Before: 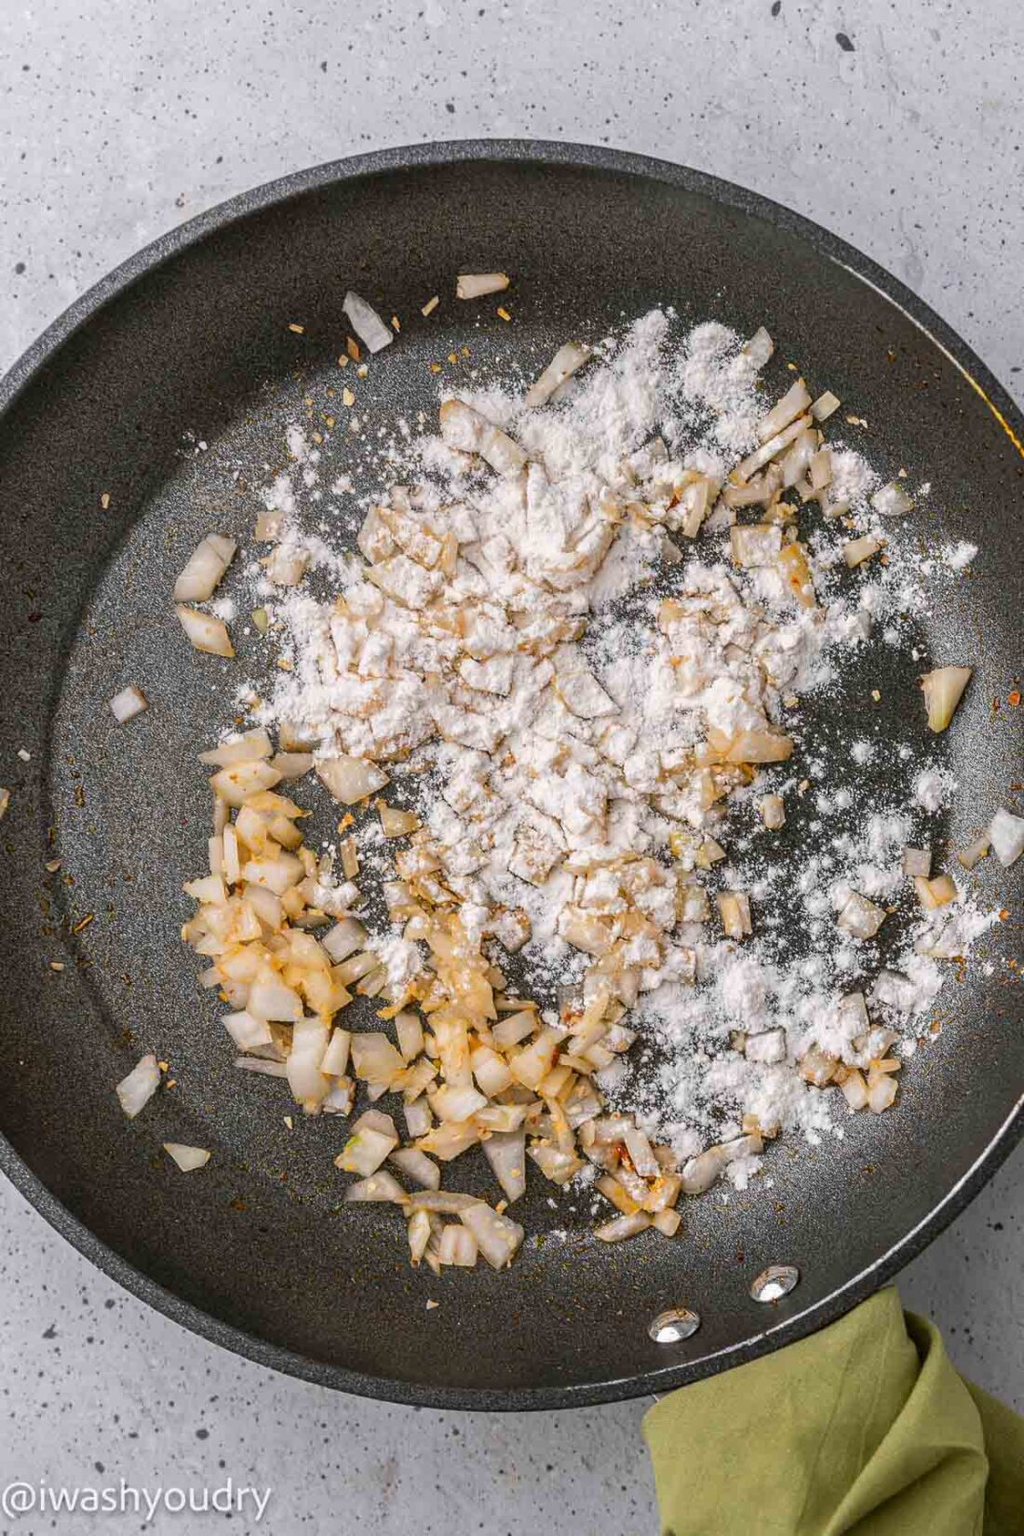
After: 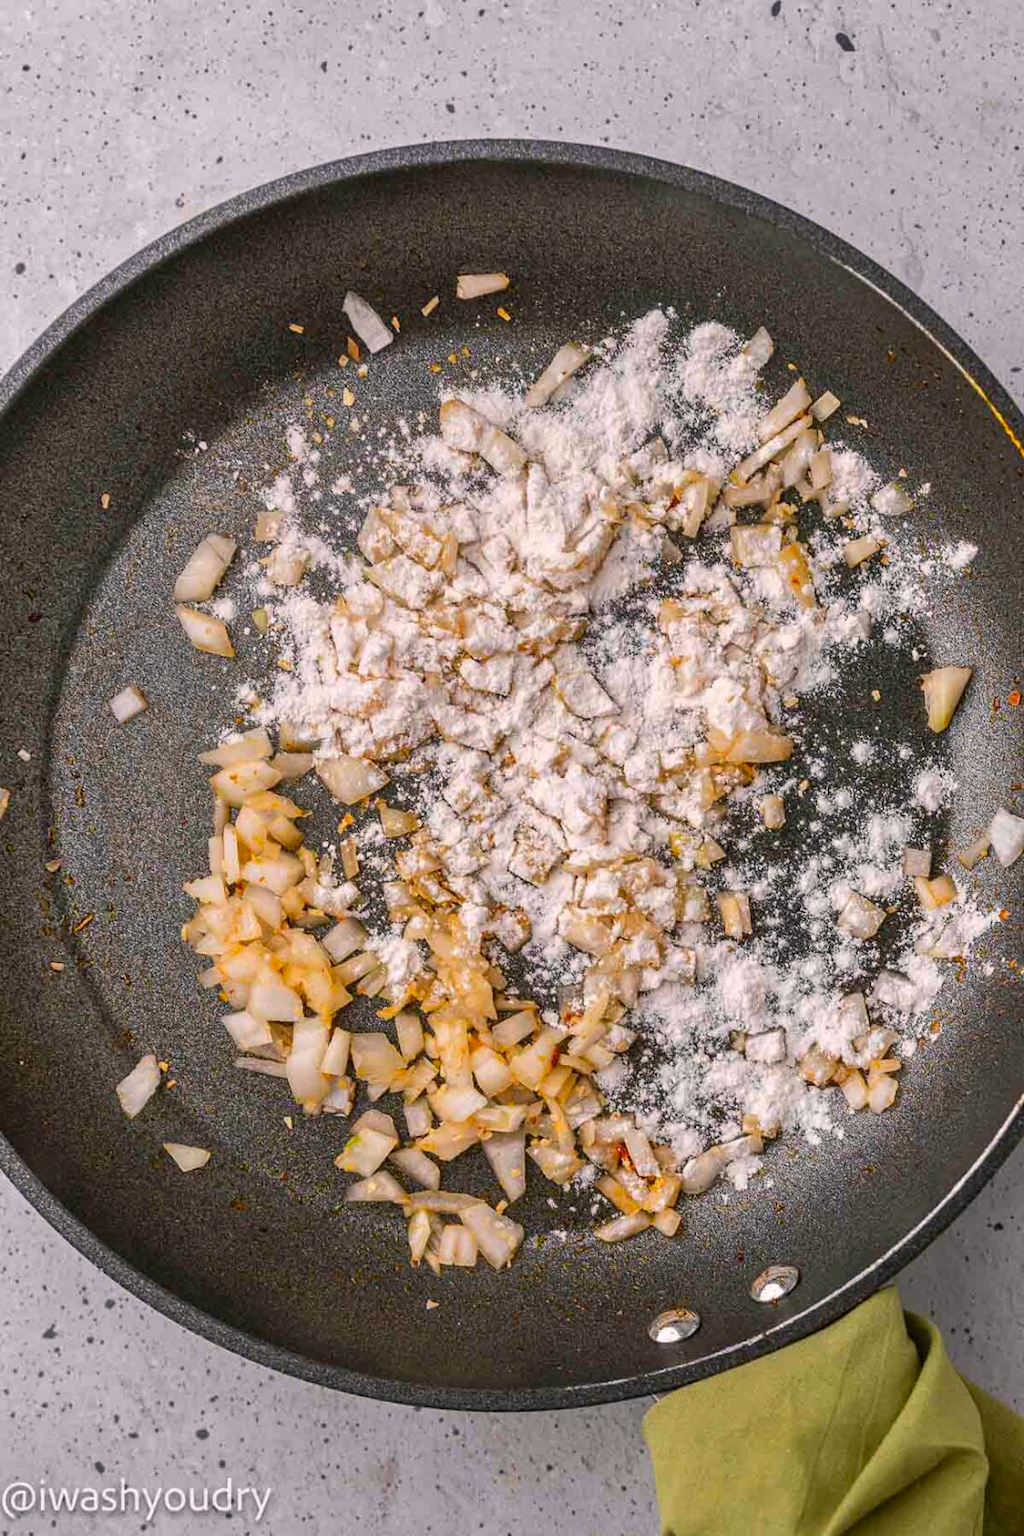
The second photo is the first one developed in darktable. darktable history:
color correction: highlights a* 3.5, highlights b* 2.05, saturation 1.2
shadows and highlights: low approximation 0.01, soften with gaussian
